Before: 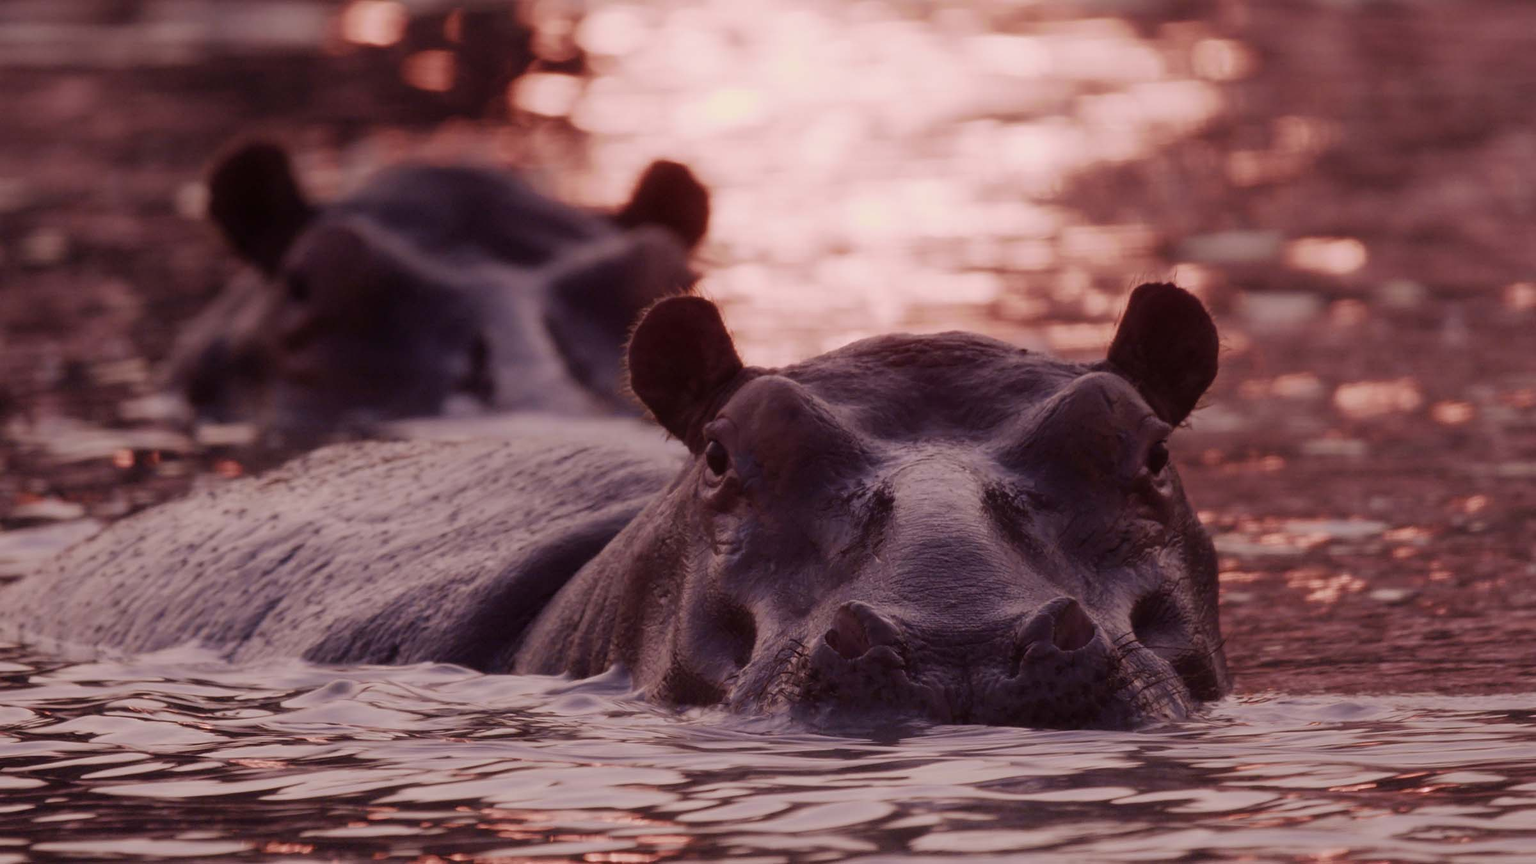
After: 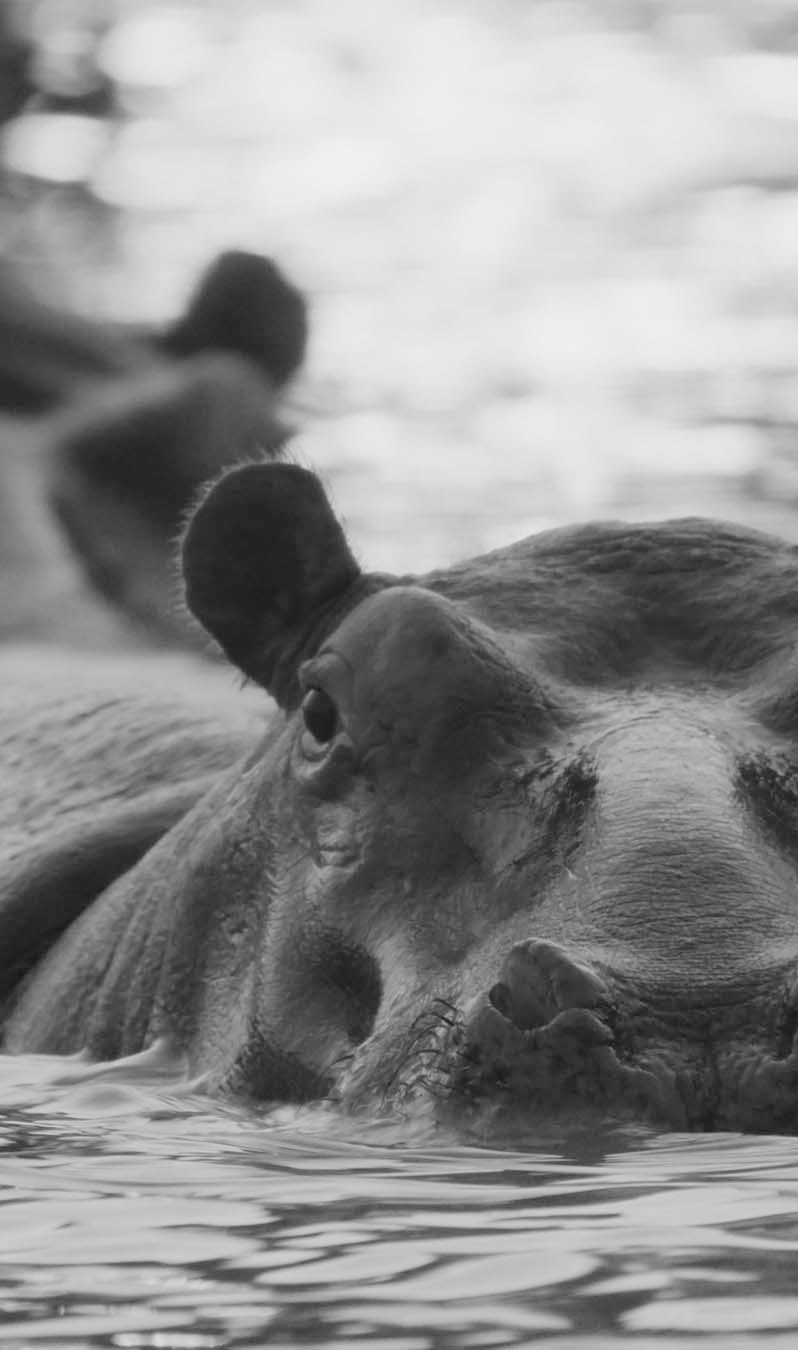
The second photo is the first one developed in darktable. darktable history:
monochrome: a -3.63, b -0.465
color zones: curves: ch0 [(0, 0.5) (0.143, 0.5) (0.286, 0.5) (0.429, 0.495) (0.571, 0.437) (0.714, 0.44) (0.857, 0.496) (1, 0.5)]
contrast brightness saturation: contrast 0.1, brightness 0.3, saturation 0.14
crop: left 33.36%, right 33.36%
